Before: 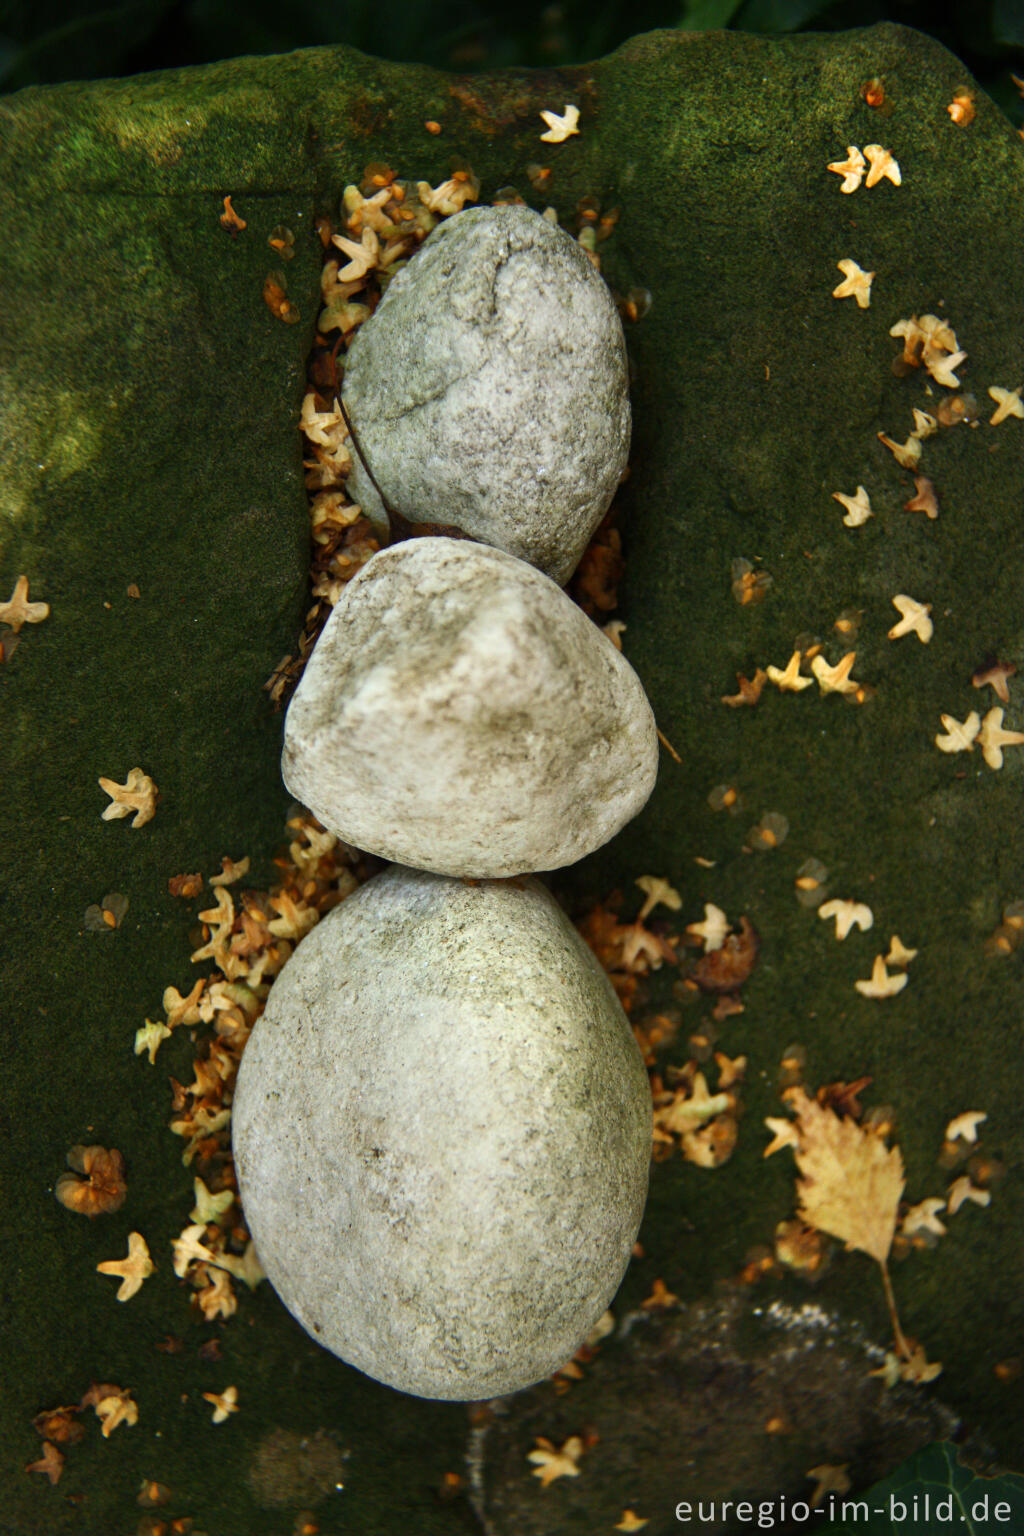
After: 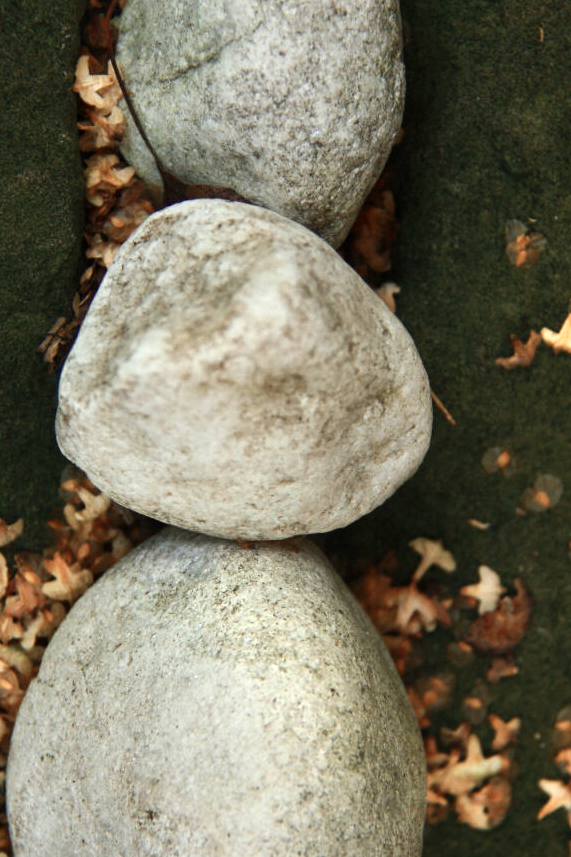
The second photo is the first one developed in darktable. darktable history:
color zones: curves: ch0 [(0, 0.473) (0.001, 0.473) (0.226, 0.548) (0.4, 0.589) (0.525, 0.54) (0.728, 0.403) (0.999, 0.473) (1, 0.473)]; ch1 [(0, 0.619) (0.001, 0.619) (0.234, 0.388) (0.4, 0.372) (0.528, 0.422) (0.732, 0.53) (0.999, 0.619) (1, 0.619)]; ch2 [(0, 0.547) (0.001, 0.547) (0.226, 0.45) (0.4, 0.525) (0.525, 0.585) (0.8, 0.511) (0.999, 0.547) (1, 0.547)]
crop and rotate: left 22.13%, top 22.054%, right 22.026%, bottom 22.102%
